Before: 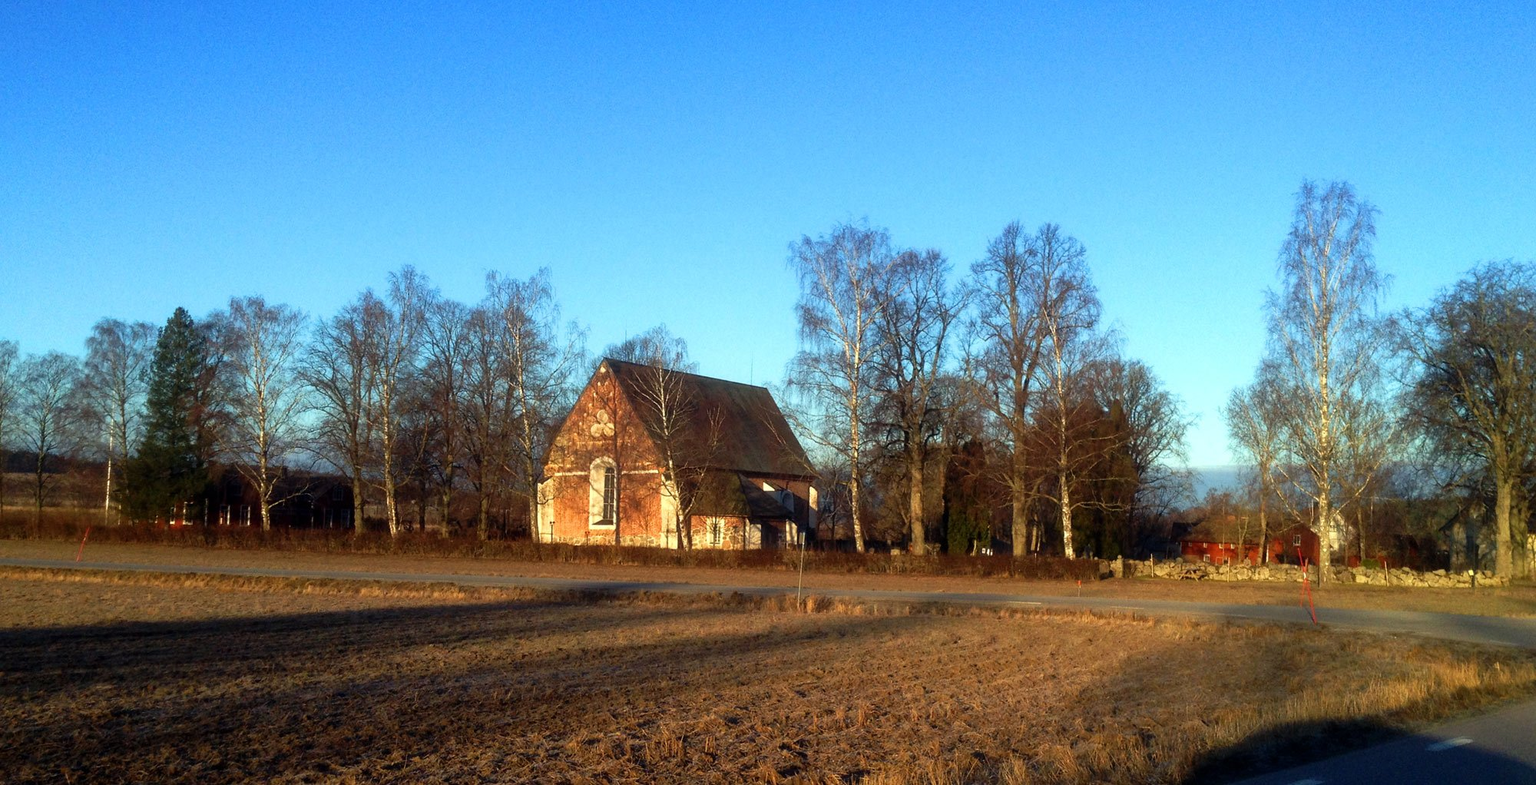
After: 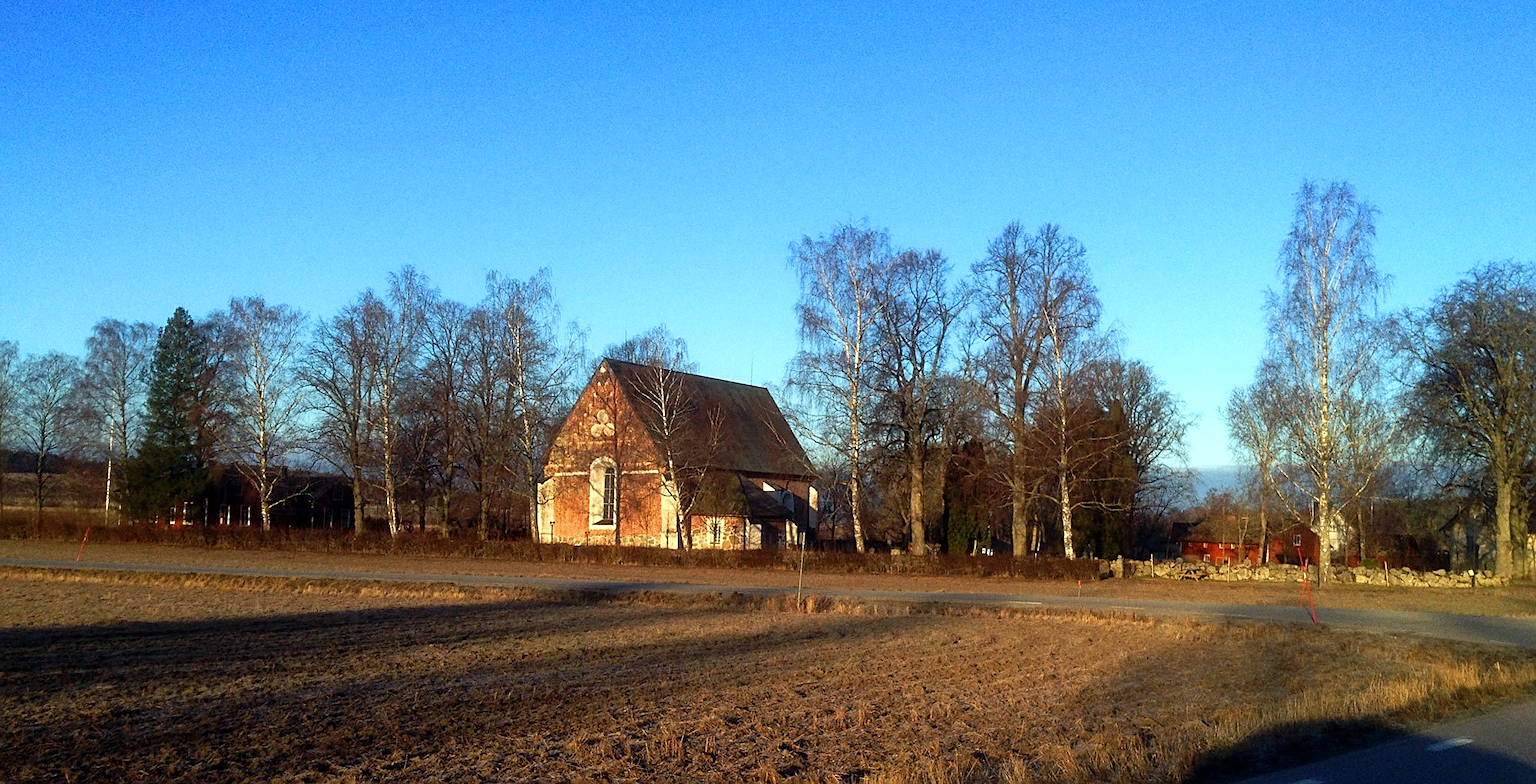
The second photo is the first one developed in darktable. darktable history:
grain: on, module defaults
sharpen: on, module defaults
white balance: red 0.983, blue 1.036
